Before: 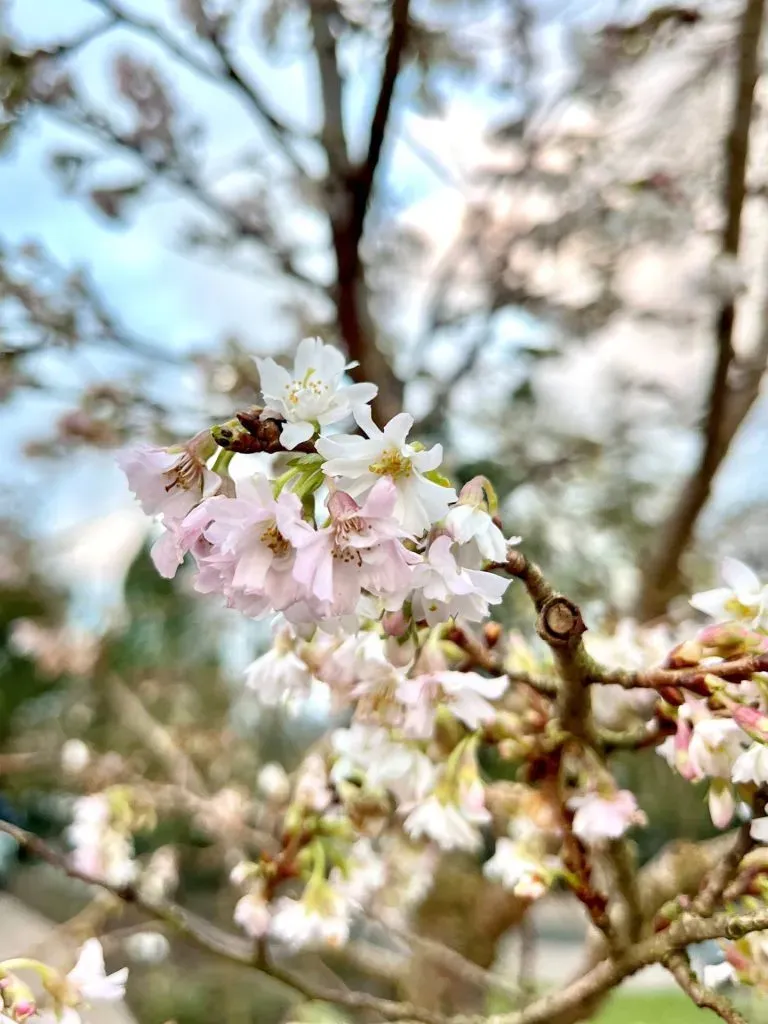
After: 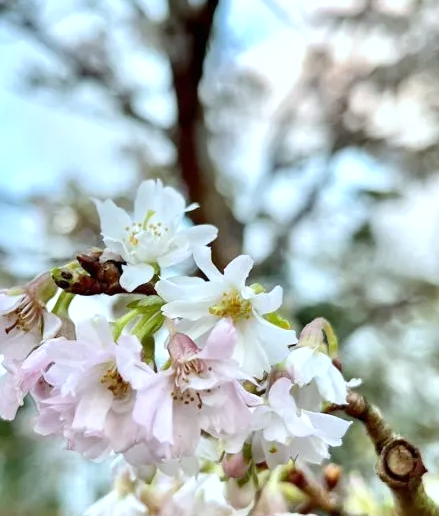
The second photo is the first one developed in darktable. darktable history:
crop: left 20.932%, top 15.471%, right 21.848%, bottom 34.081%
white balance: red 0.925, blue 1.046
levels: levels [0, 0.48, 0.961]
